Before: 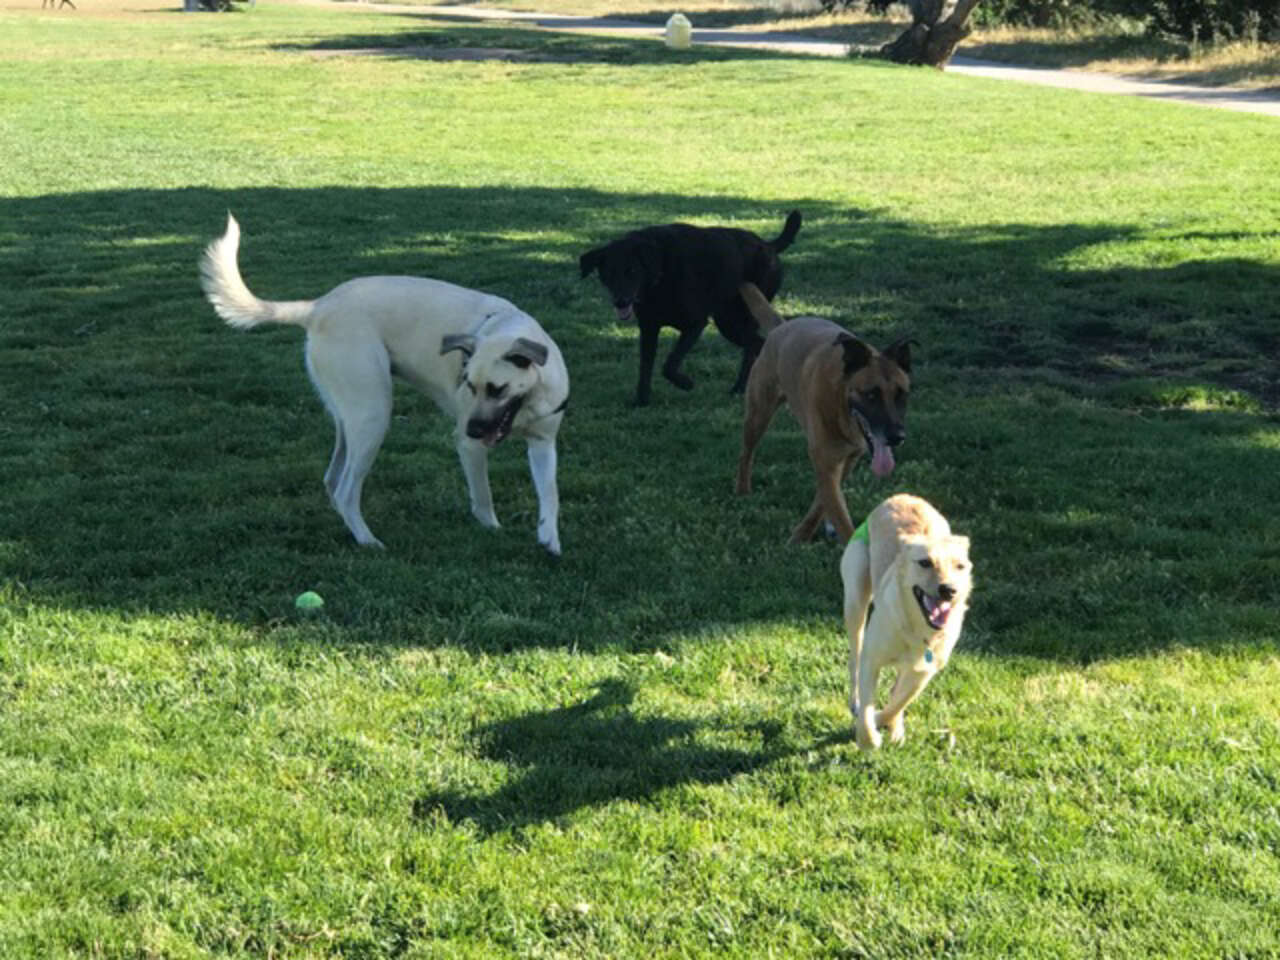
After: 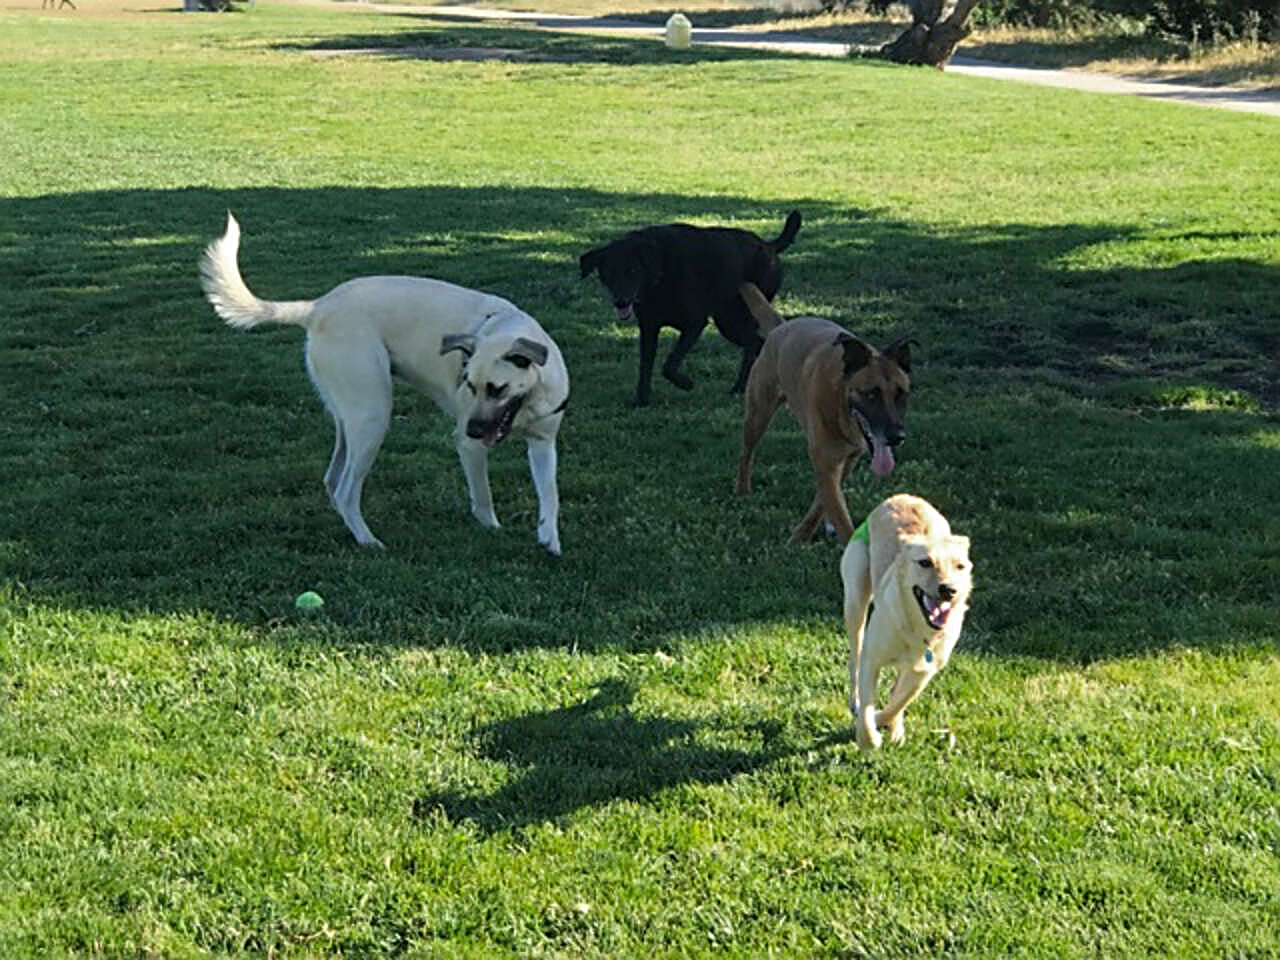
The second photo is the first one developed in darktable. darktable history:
sharpen: radius 2.799, amount 0.72
color zones: curves: ch0 [(0, 0.444) (0.143, 0.442) (0.286, 0.441) (0.429, 0.441) (0.571, 0.441) (0.714, 0.441) (0.857, 0.442) (1, 0.444)]
